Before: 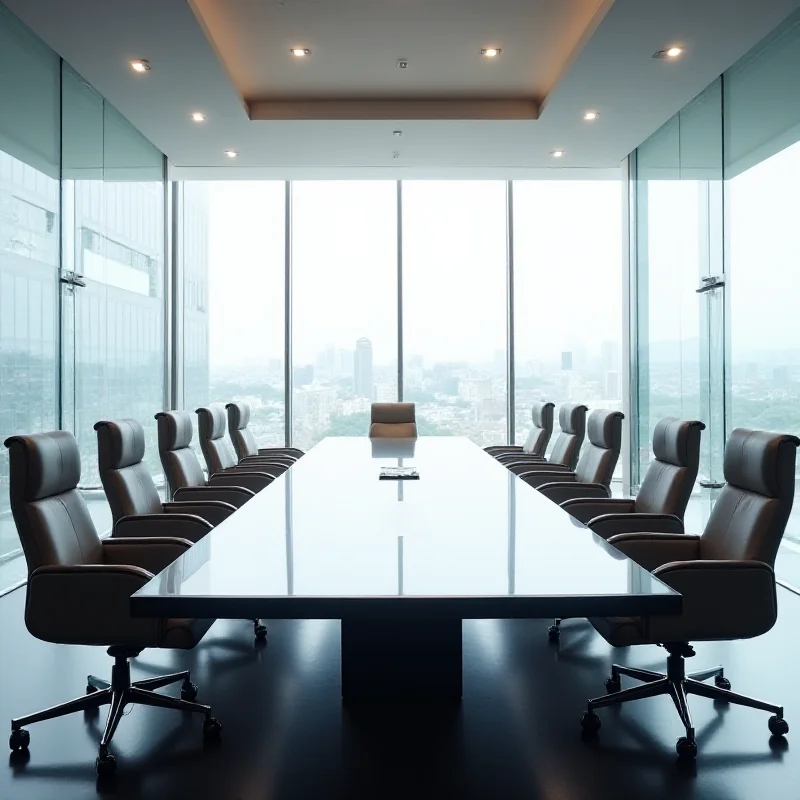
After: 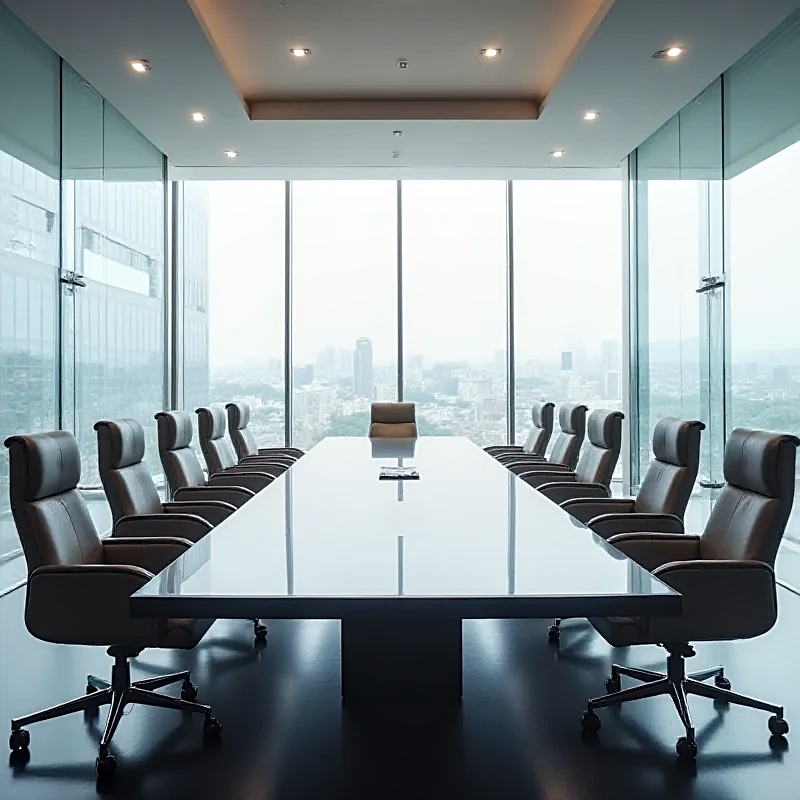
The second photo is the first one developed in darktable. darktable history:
exposure: exposure -0.045 EV, compensate highlight preservation false
local contrast: on, module defaults
sharpen: on, module defaults
